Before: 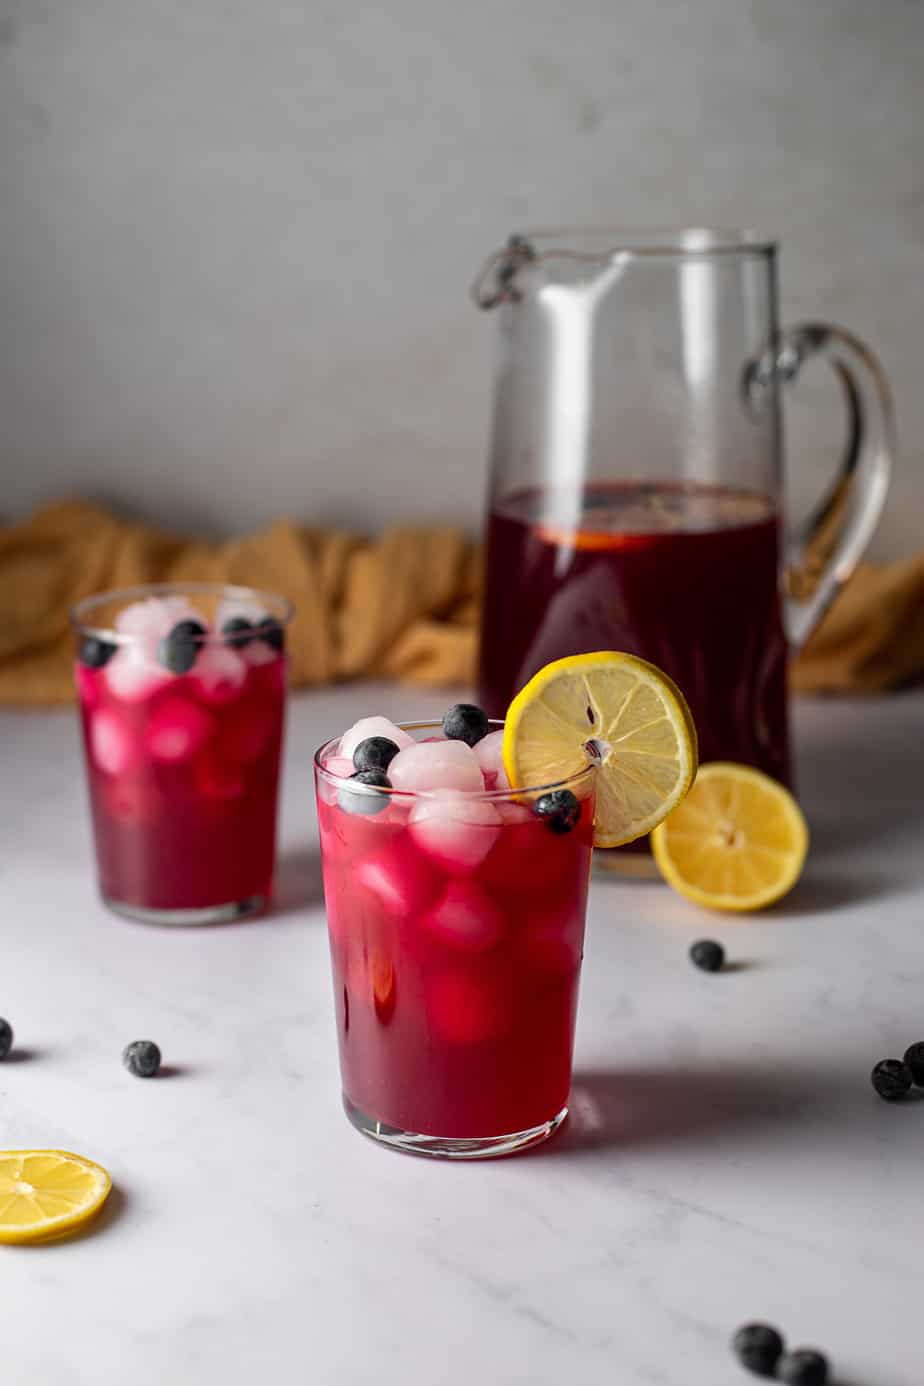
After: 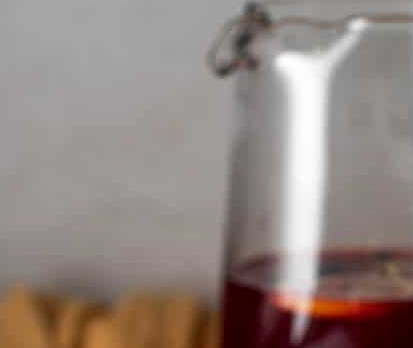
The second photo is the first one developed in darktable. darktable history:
shadows and highlights: shadows 0, highlights 40
local contrast: highlights 100%, shadows 100%, detail 120%, midtone range 0.2
crop: left 28.64%, top 16.832%, right 26.637%, bottom 58.055%
